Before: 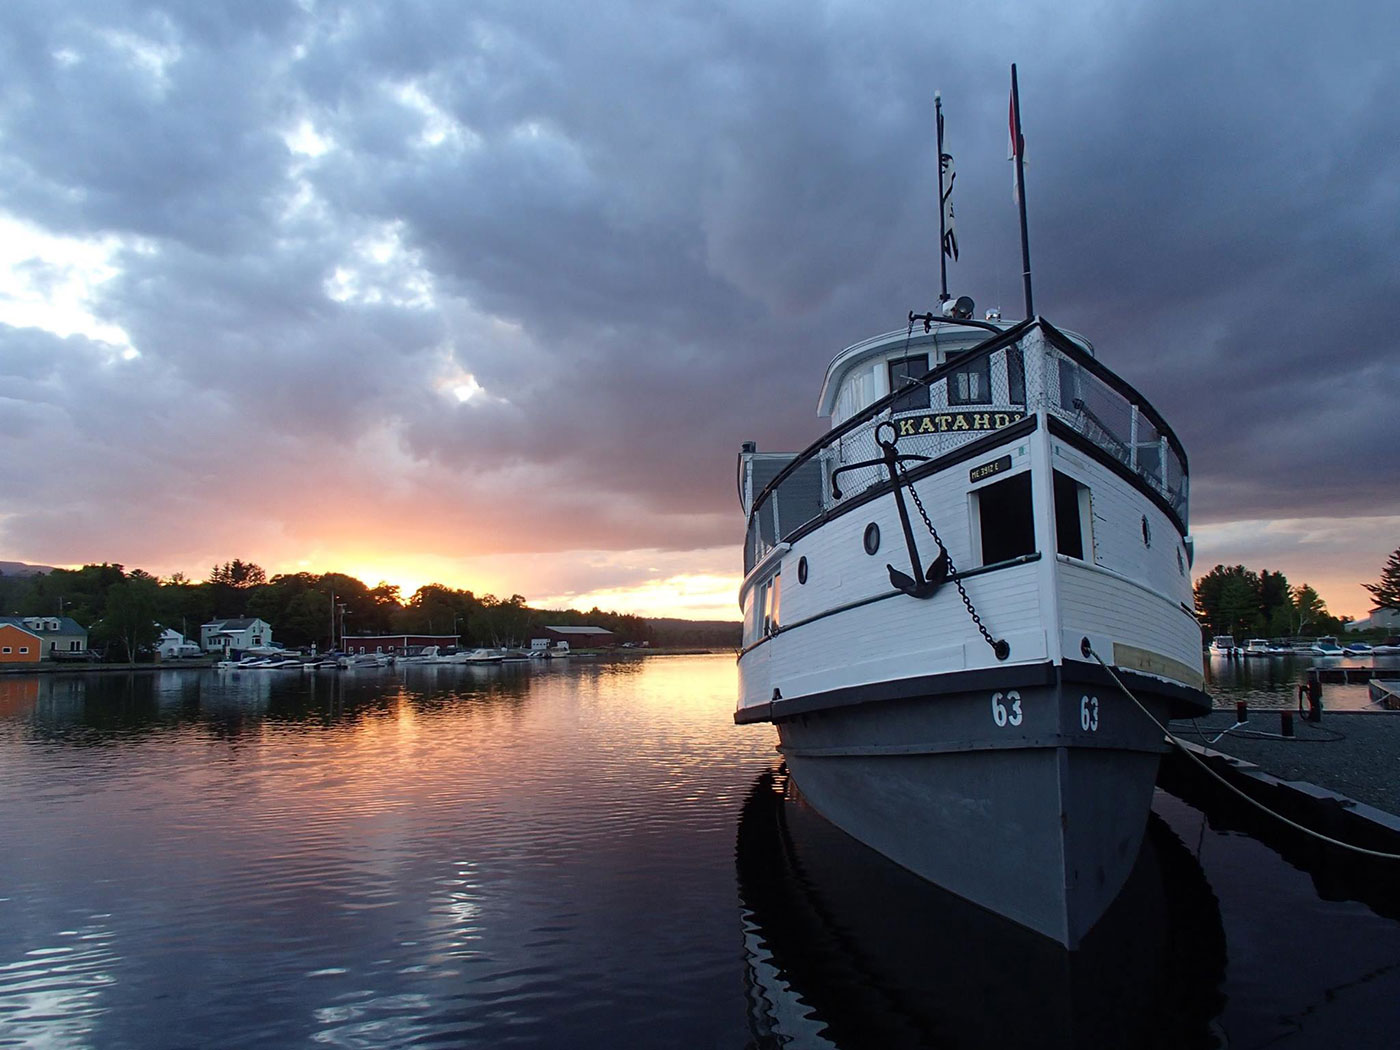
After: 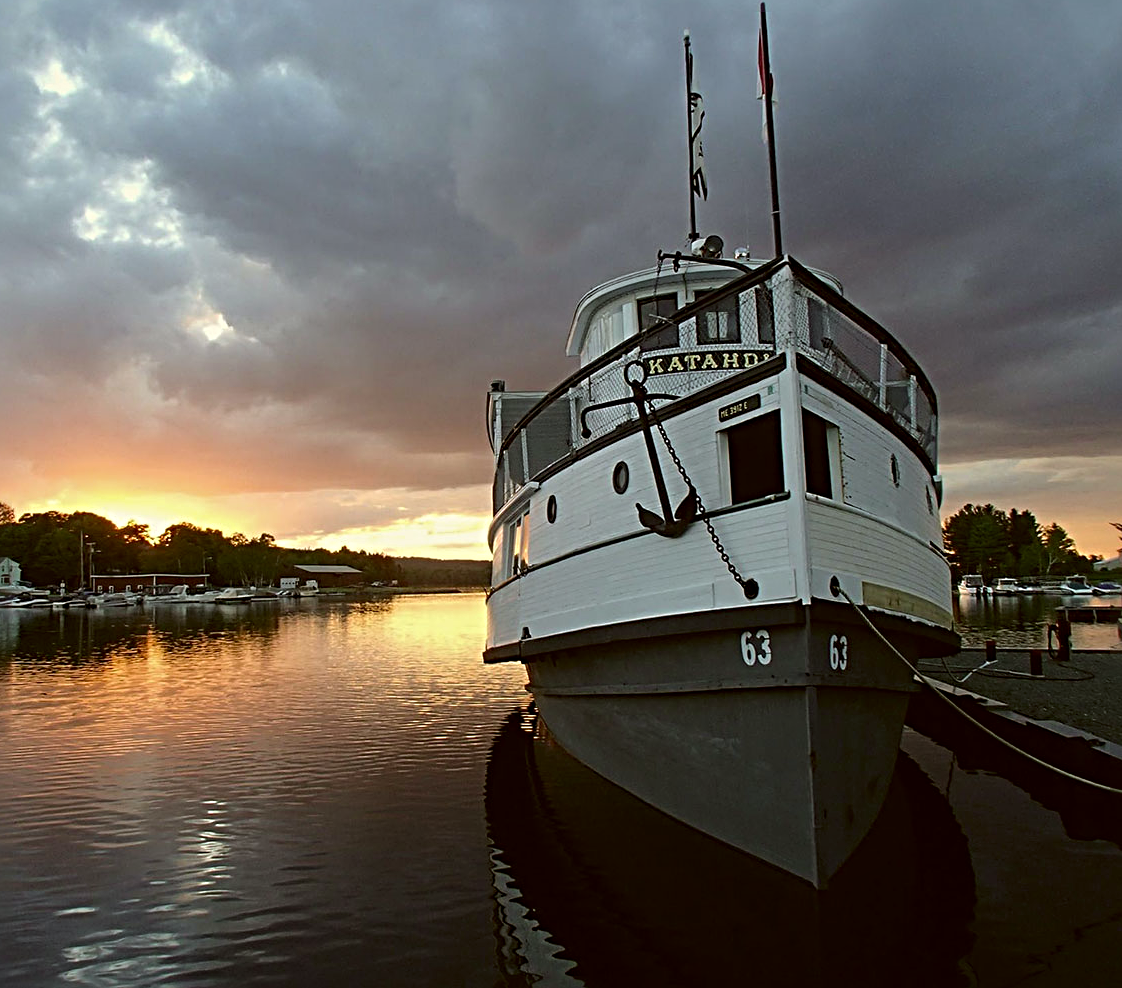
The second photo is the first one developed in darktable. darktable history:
color correction: highlights a* -1.58, highlights b* 10.62, shadows a* 0.55, shadows b* 18.67
crop and rotate: left 18.03%, top 5.883%, right 1.778%
sharpen: radius 4.853
shadows and highlights: shadows -20.1, white point adjustment -1.94, highlights -34.79
